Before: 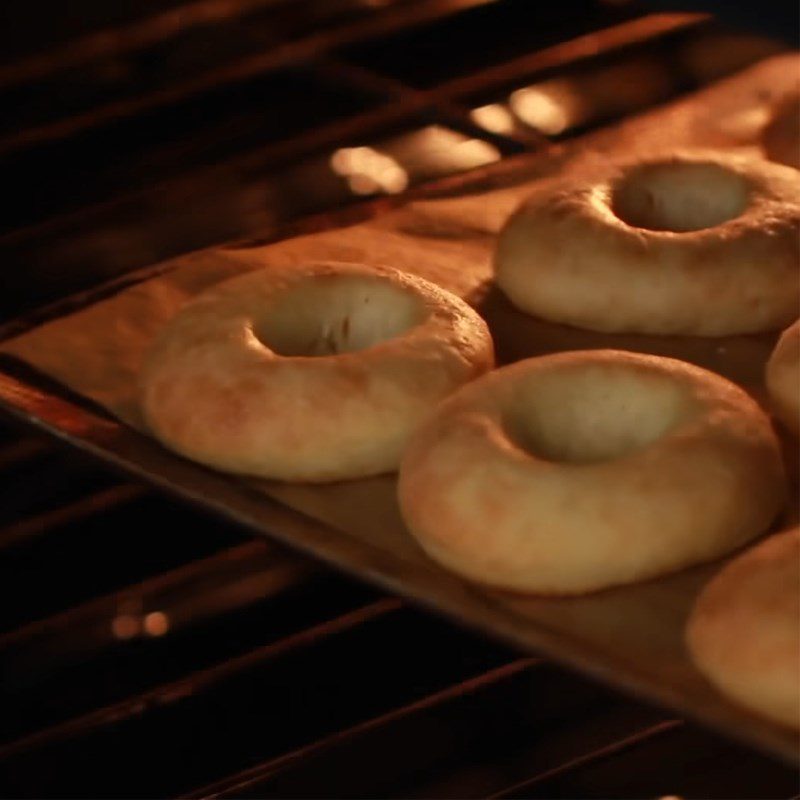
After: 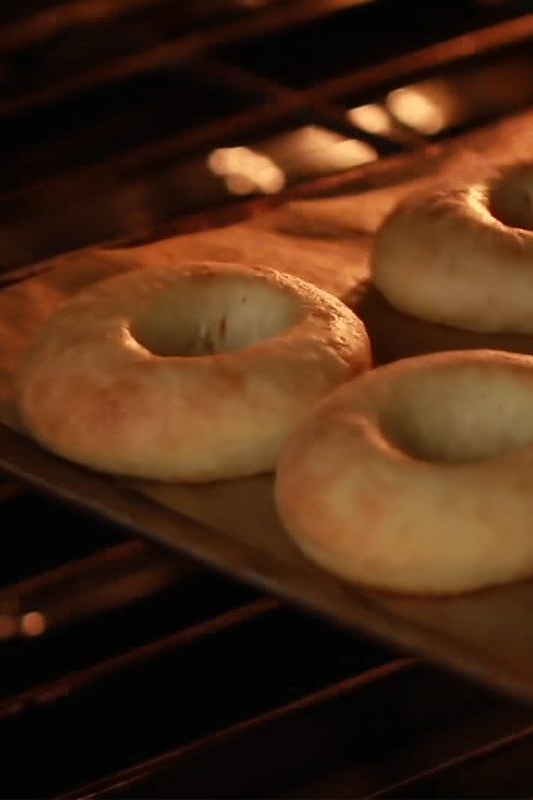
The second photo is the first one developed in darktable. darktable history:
crop: left 15.419%, right 17.914%
sharpen: radius 0.969, amount 0.604
